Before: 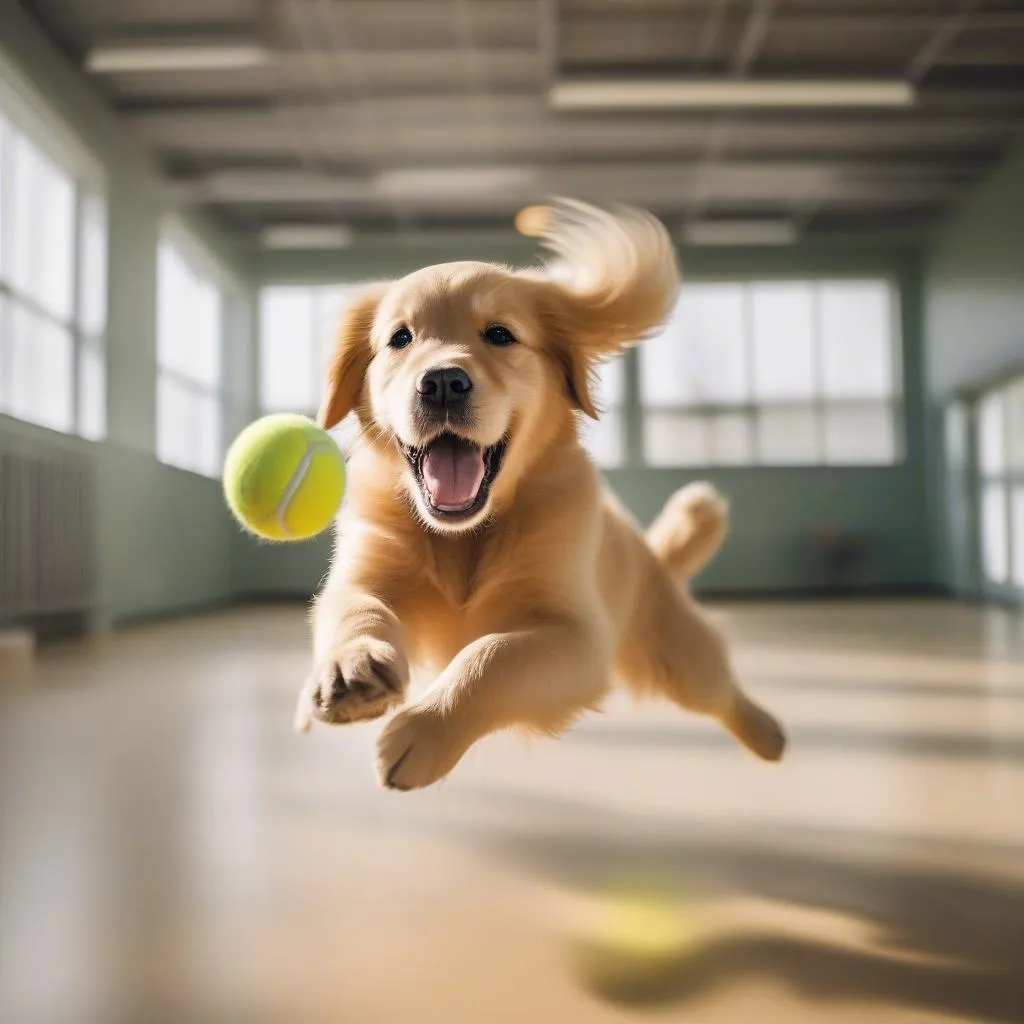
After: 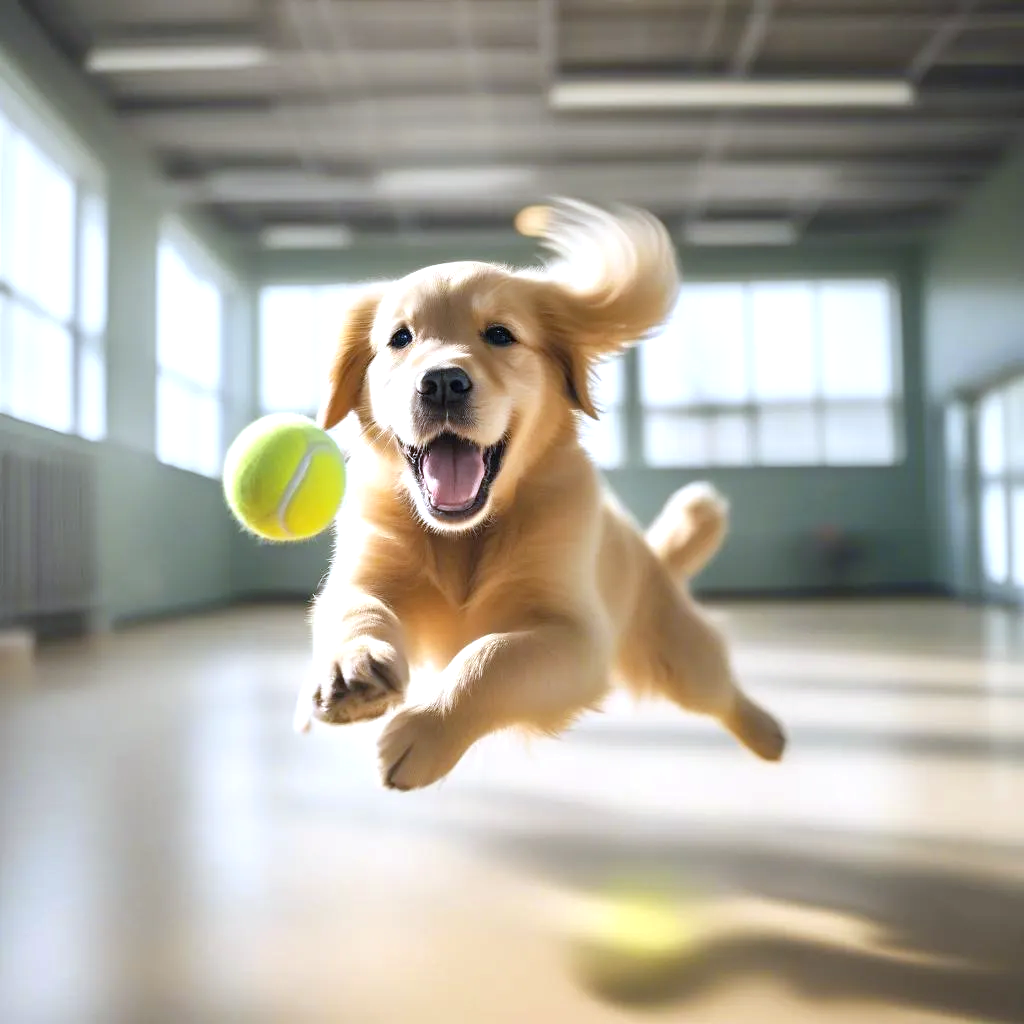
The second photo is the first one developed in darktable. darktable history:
white balance: red 0.924, blue 1.095
exposure: exposure 0.6 EV, compensate highlight preservation false
